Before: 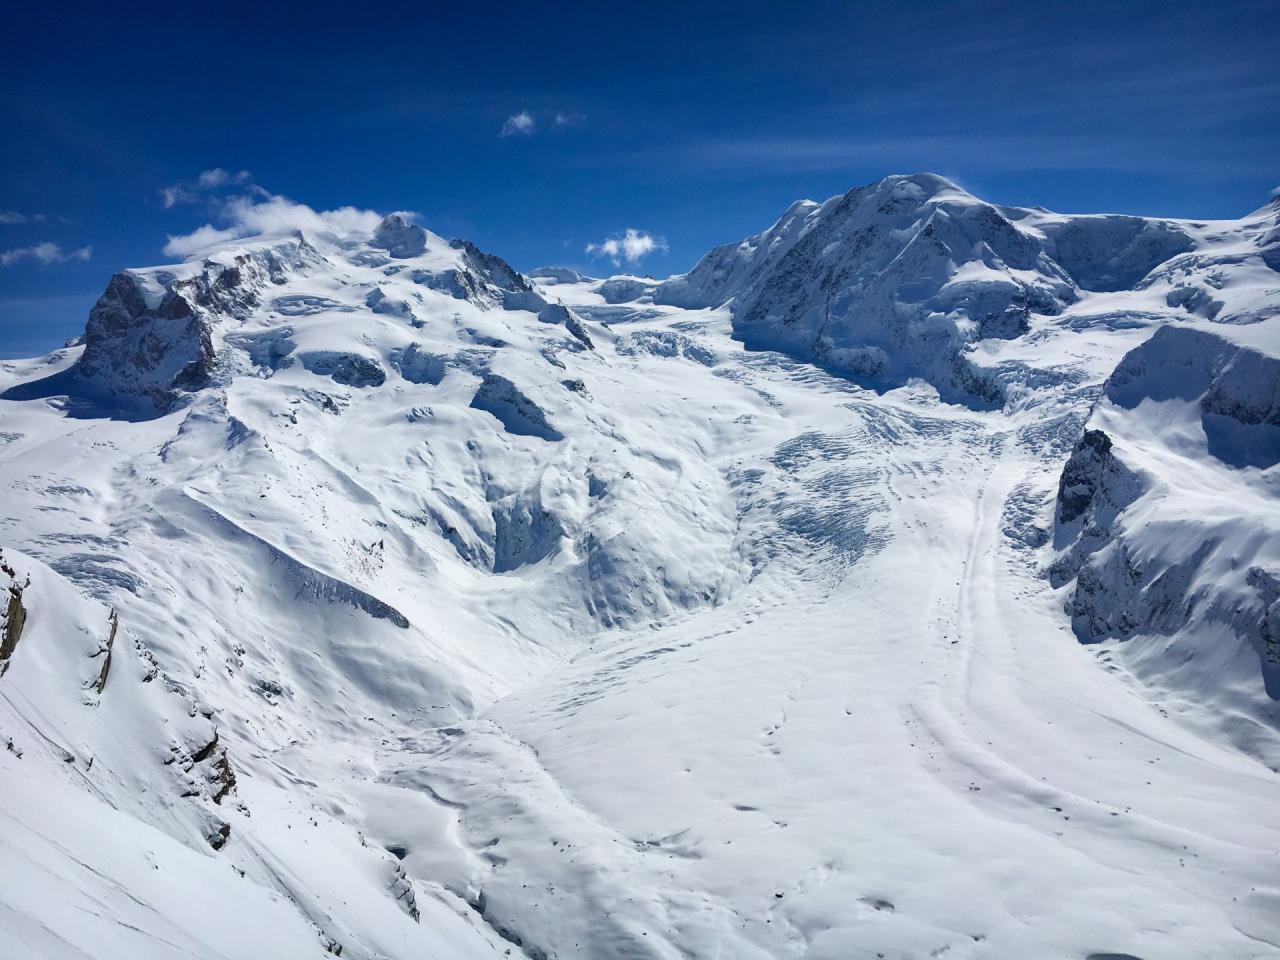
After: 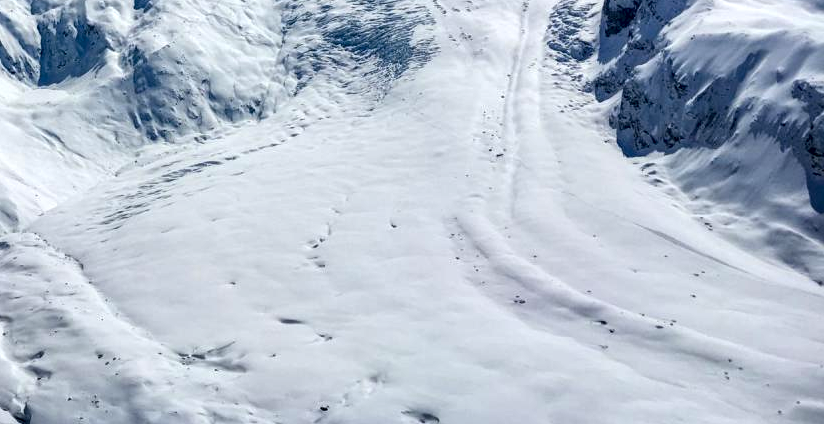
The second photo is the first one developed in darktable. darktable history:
contrast brightness saturation: contrast 0.041, saturation 0.162
crop and rotate: left 35.568%, top 50.74%, bottom 4.993%
local contrast: detail 150%
color zones: curves: ch1 [(0, 0.469) (0.072, 0.457) (0.243, 0.494) (0.429, 0.5) (0.571, 0.5) (0.714, 0.5) (0.857, 0.5) (1, 0.469)]; ch2 [(0, 0.499) (0.143, 0.467) (0.242, 0.436) (0.429, 0.493) (0.571, 0.5) (0.714, 0.5) (0.857, 0.5) (1, 0.499)]
